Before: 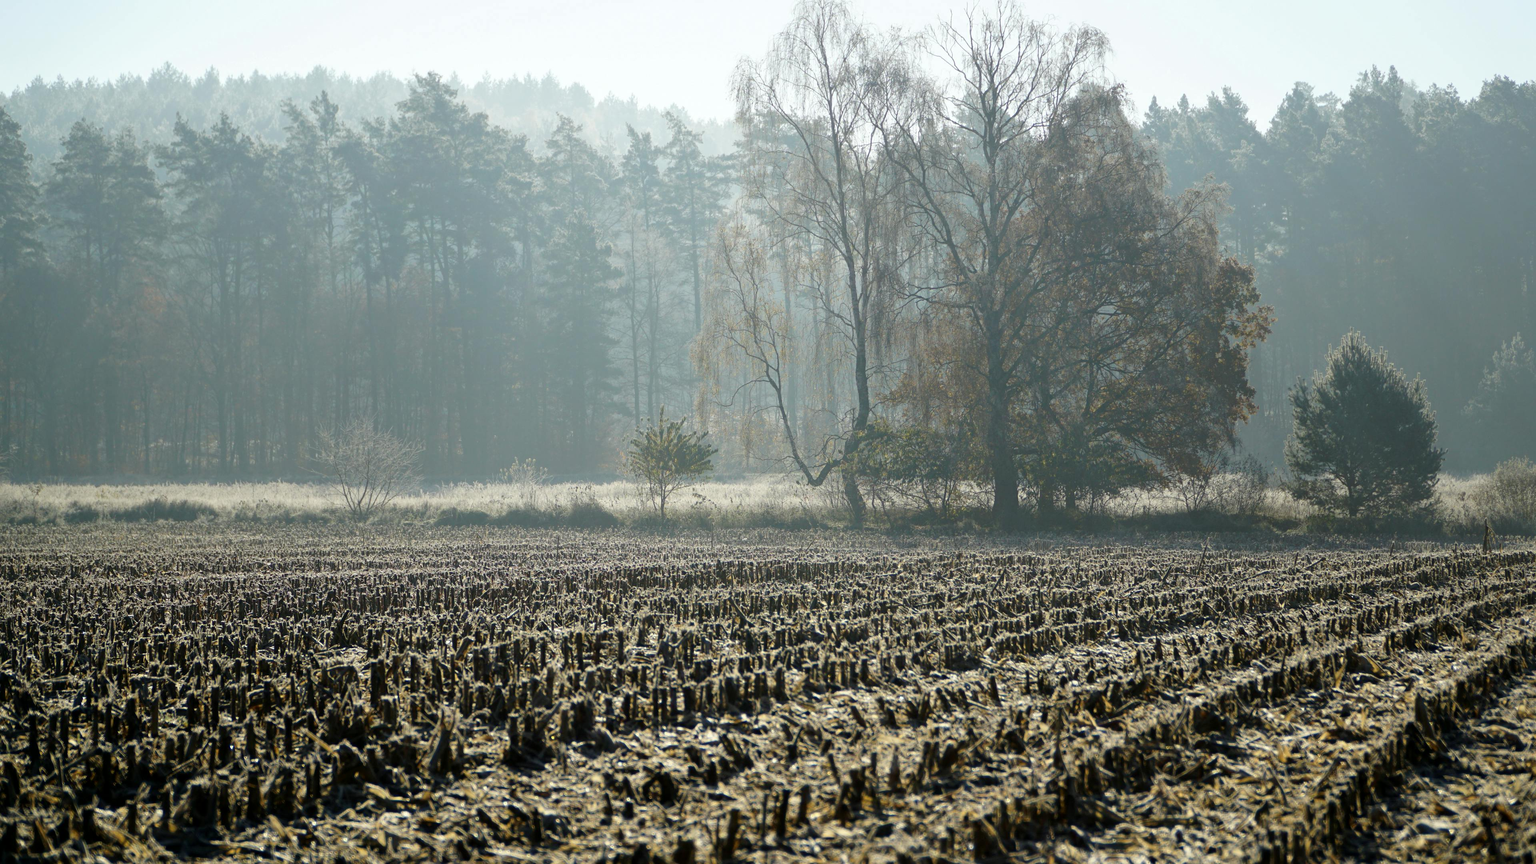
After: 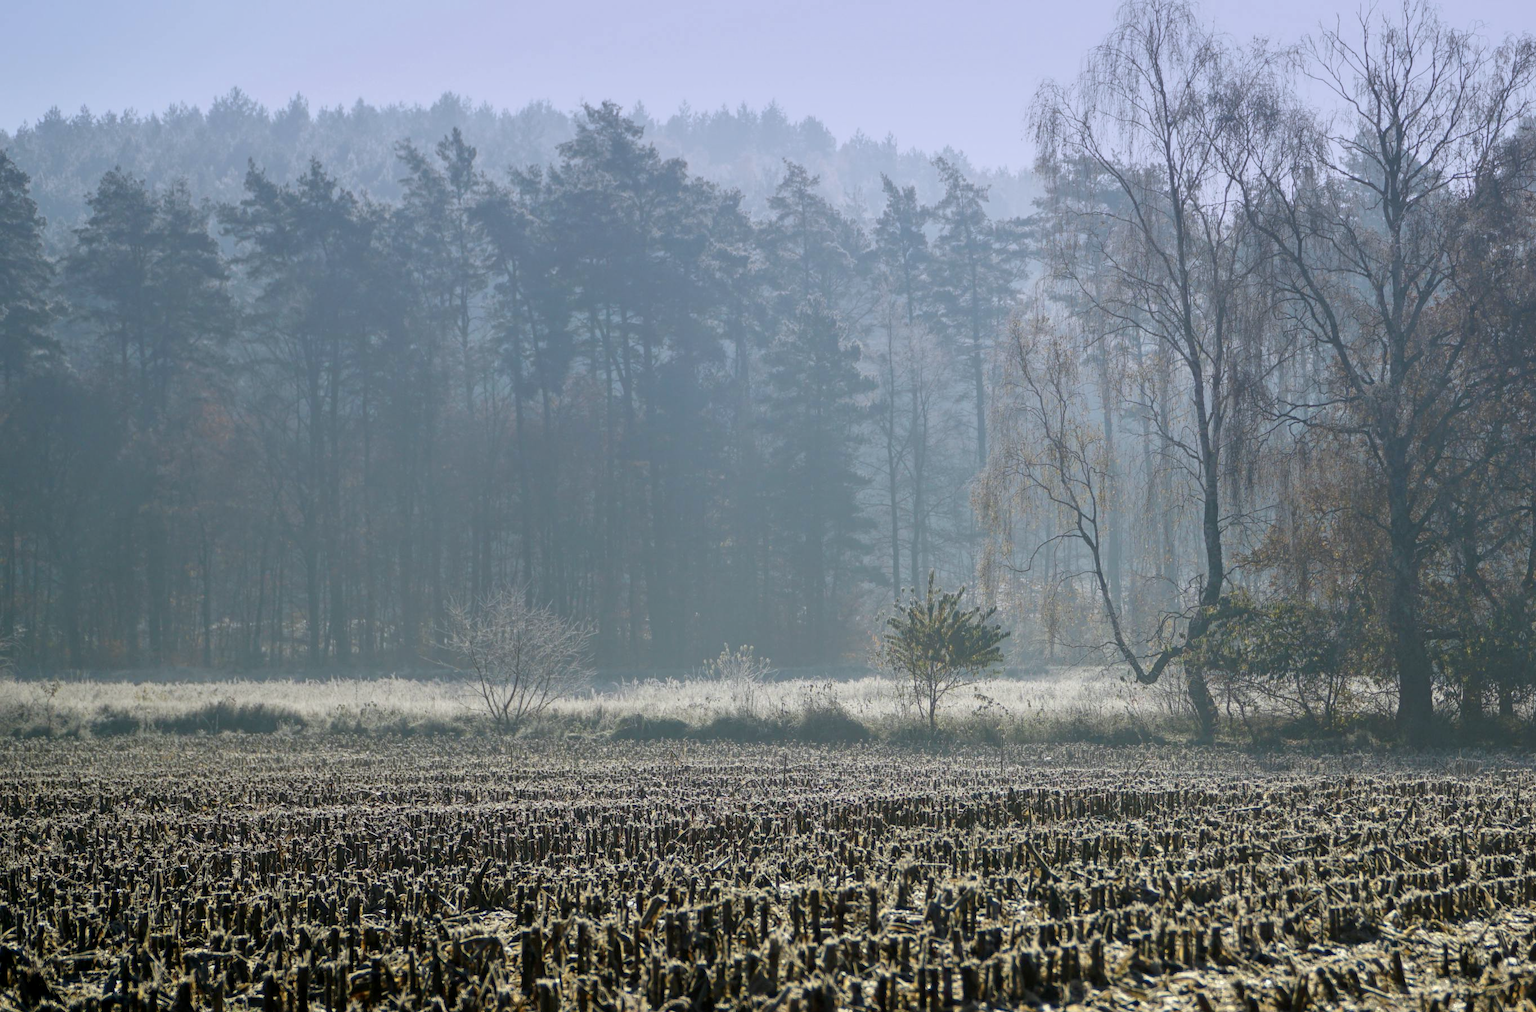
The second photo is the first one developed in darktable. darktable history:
local contrast: detail 117%
graduated density: hue 238.83°, saturation 50%
crop: right 28.885%, bottom 16.626%
